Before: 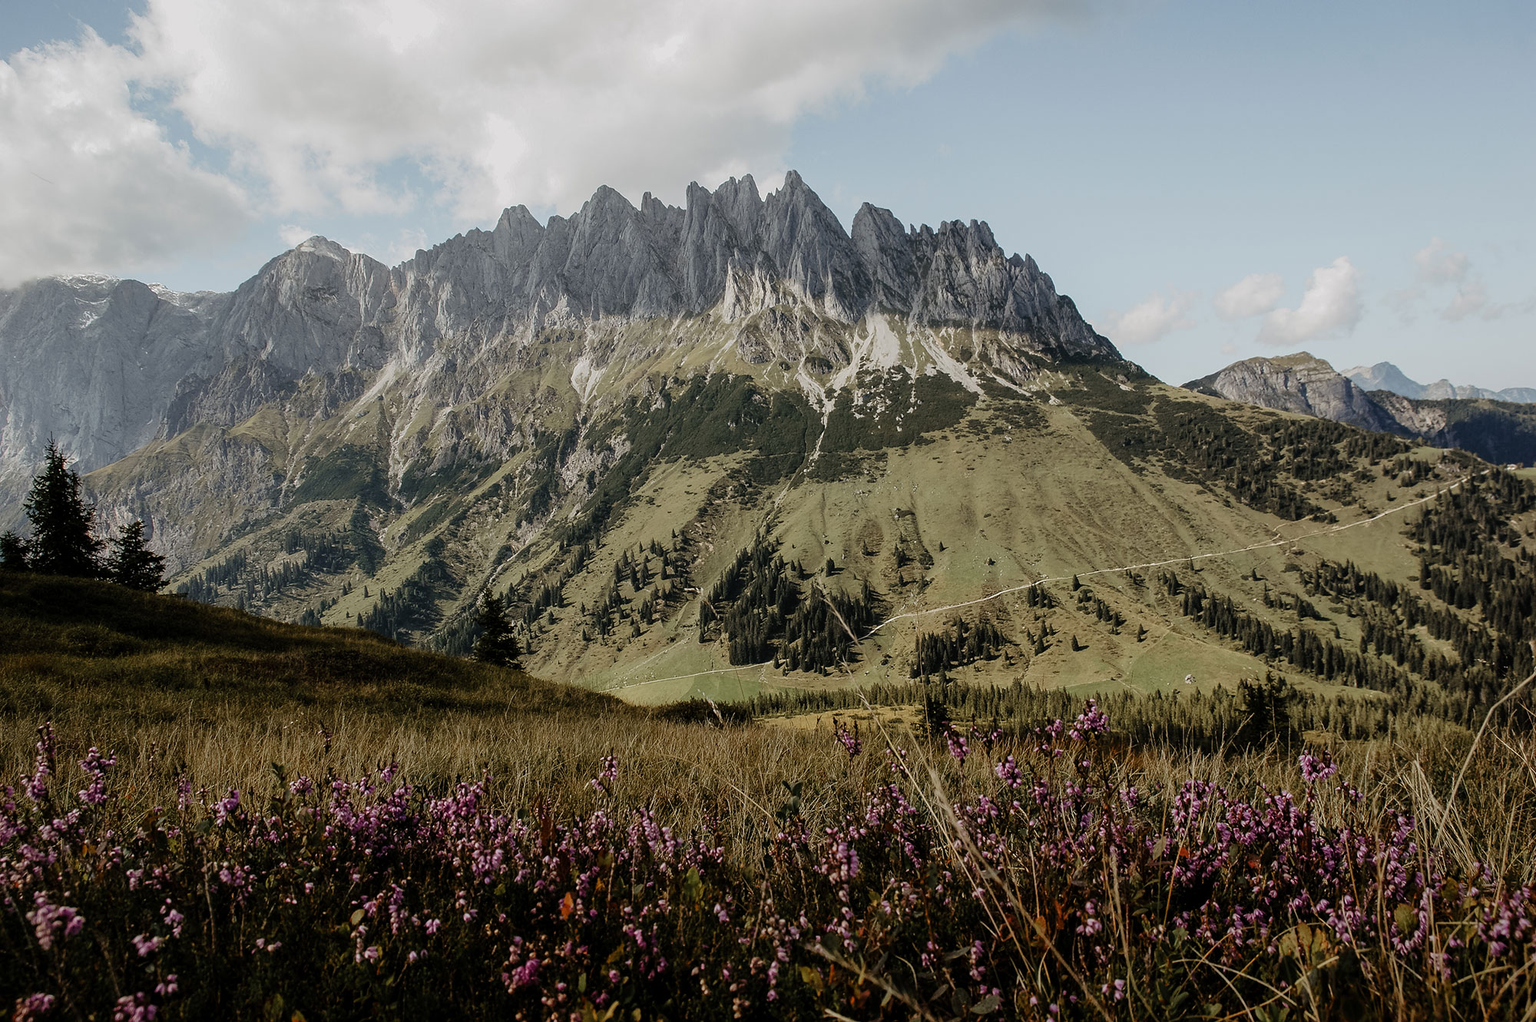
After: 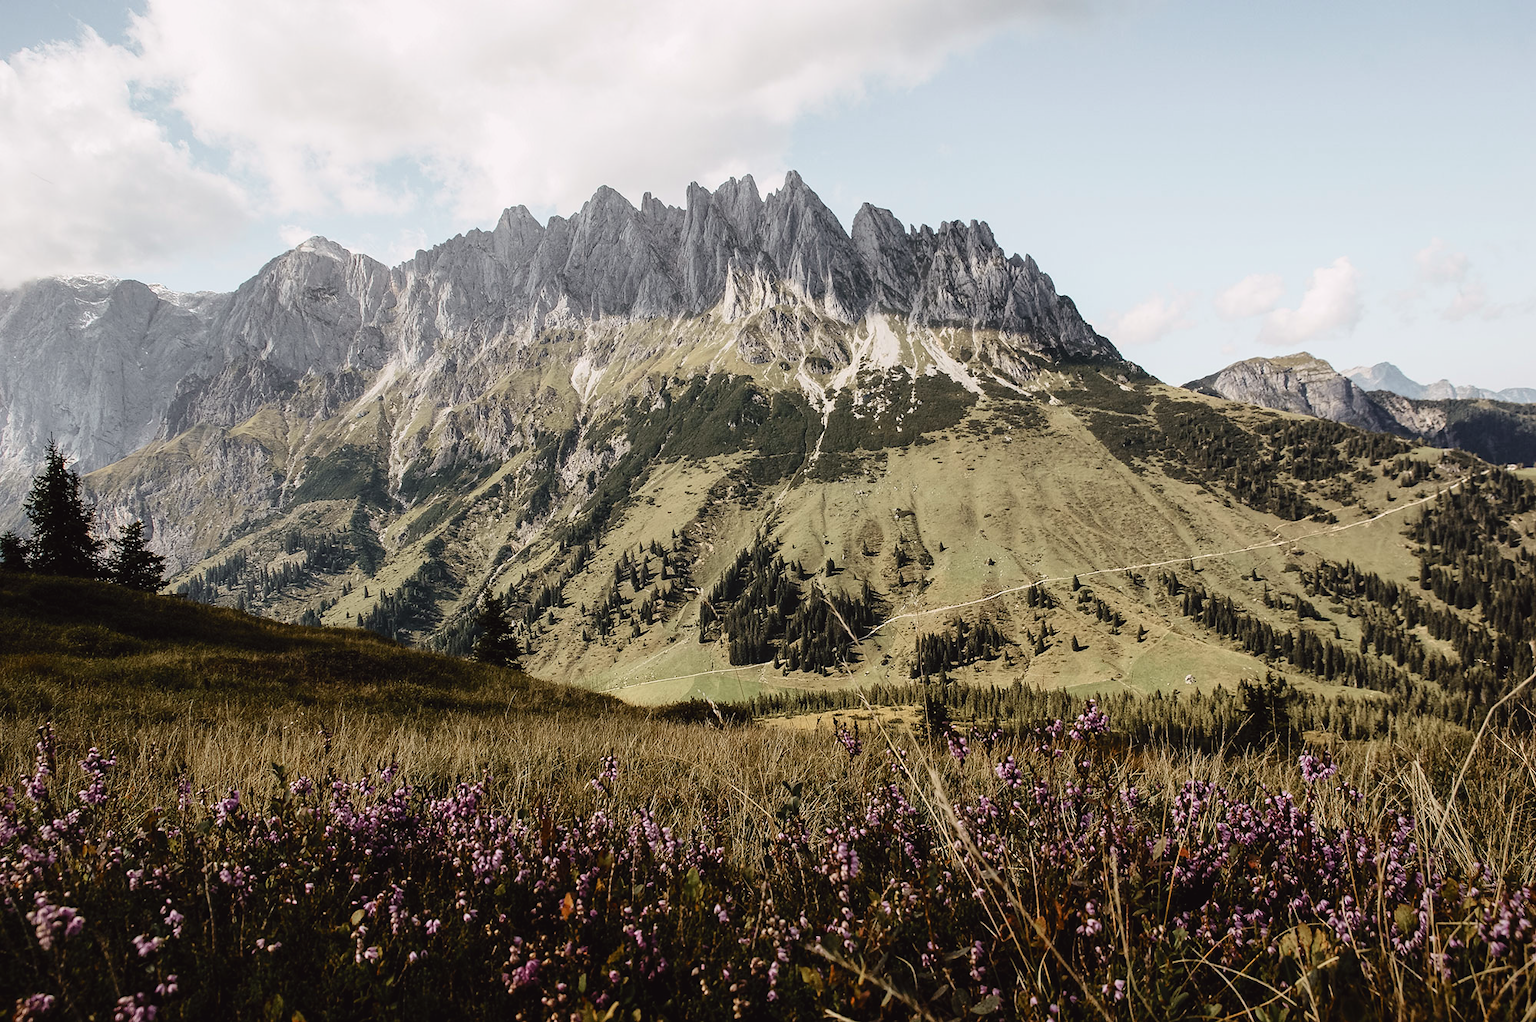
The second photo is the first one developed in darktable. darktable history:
tone curve: curves: ch0 [(0.003, 0.029) (0.202, 0.232) (0.46, 0.56) (0.611, 0.739) (0.843, 0.941) (1, 0.99)]; ch1 [(0, 0) (0.35, 0.356) (0.45, 0.453) (0.508, 0.515) (0.617, 0.601) (1, 1)]; ch2 [(0, 0) (0.456, 0.469) (0.5, 0.5) (0.556, 0.566) (0.635, 0.642) (1, 1)], color space Lab, independent channels, preserve colors none
